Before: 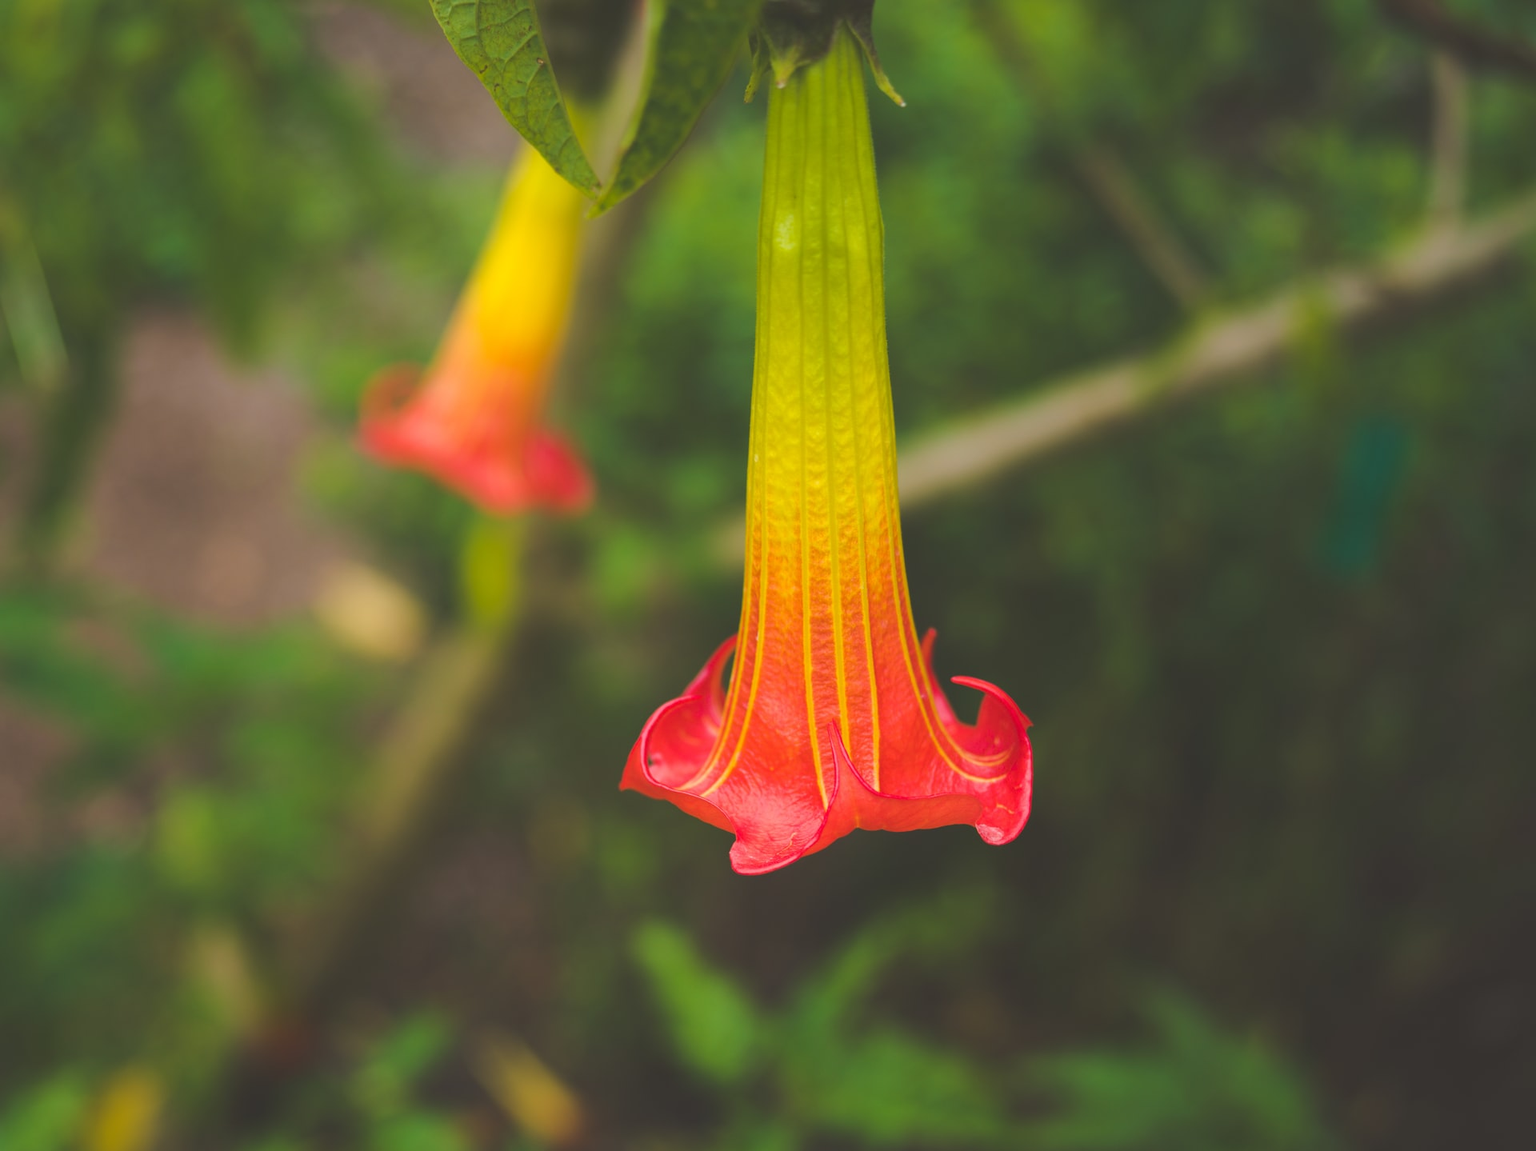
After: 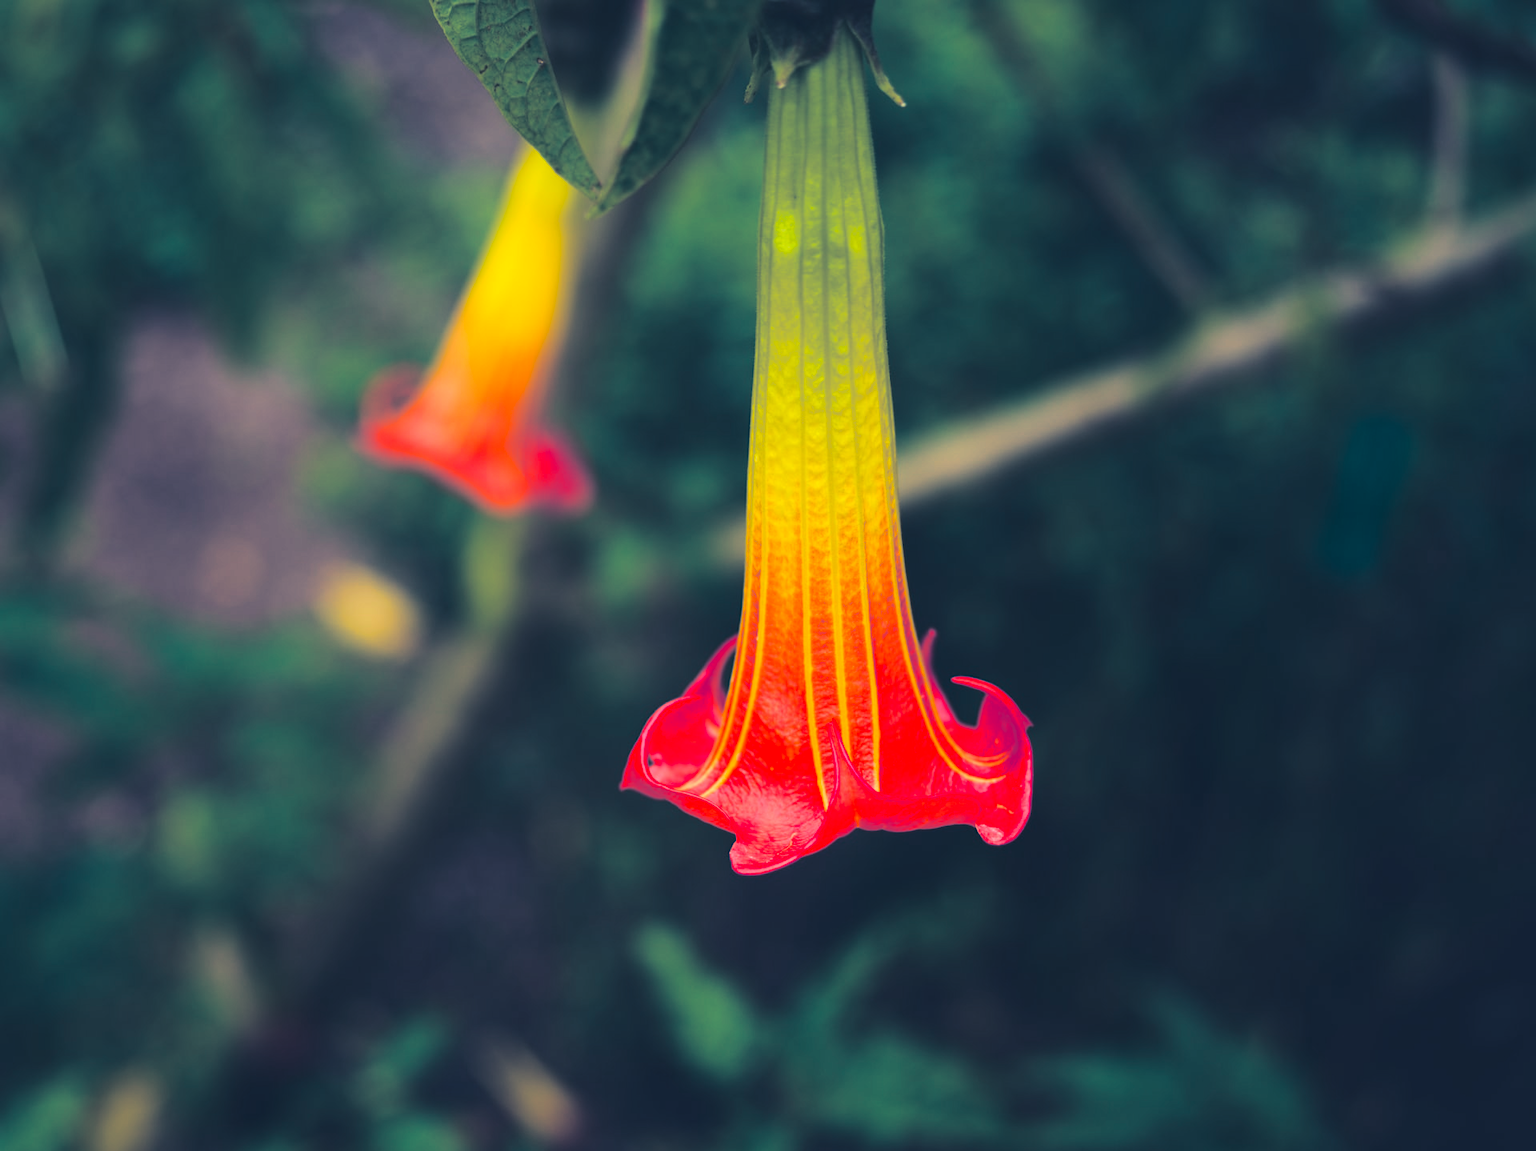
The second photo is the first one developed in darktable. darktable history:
contrast brightness saturation: contrast 0.18, saturation 0.3
split-toning: shadows › hue 226.8°, shadows › saturation 0.84
